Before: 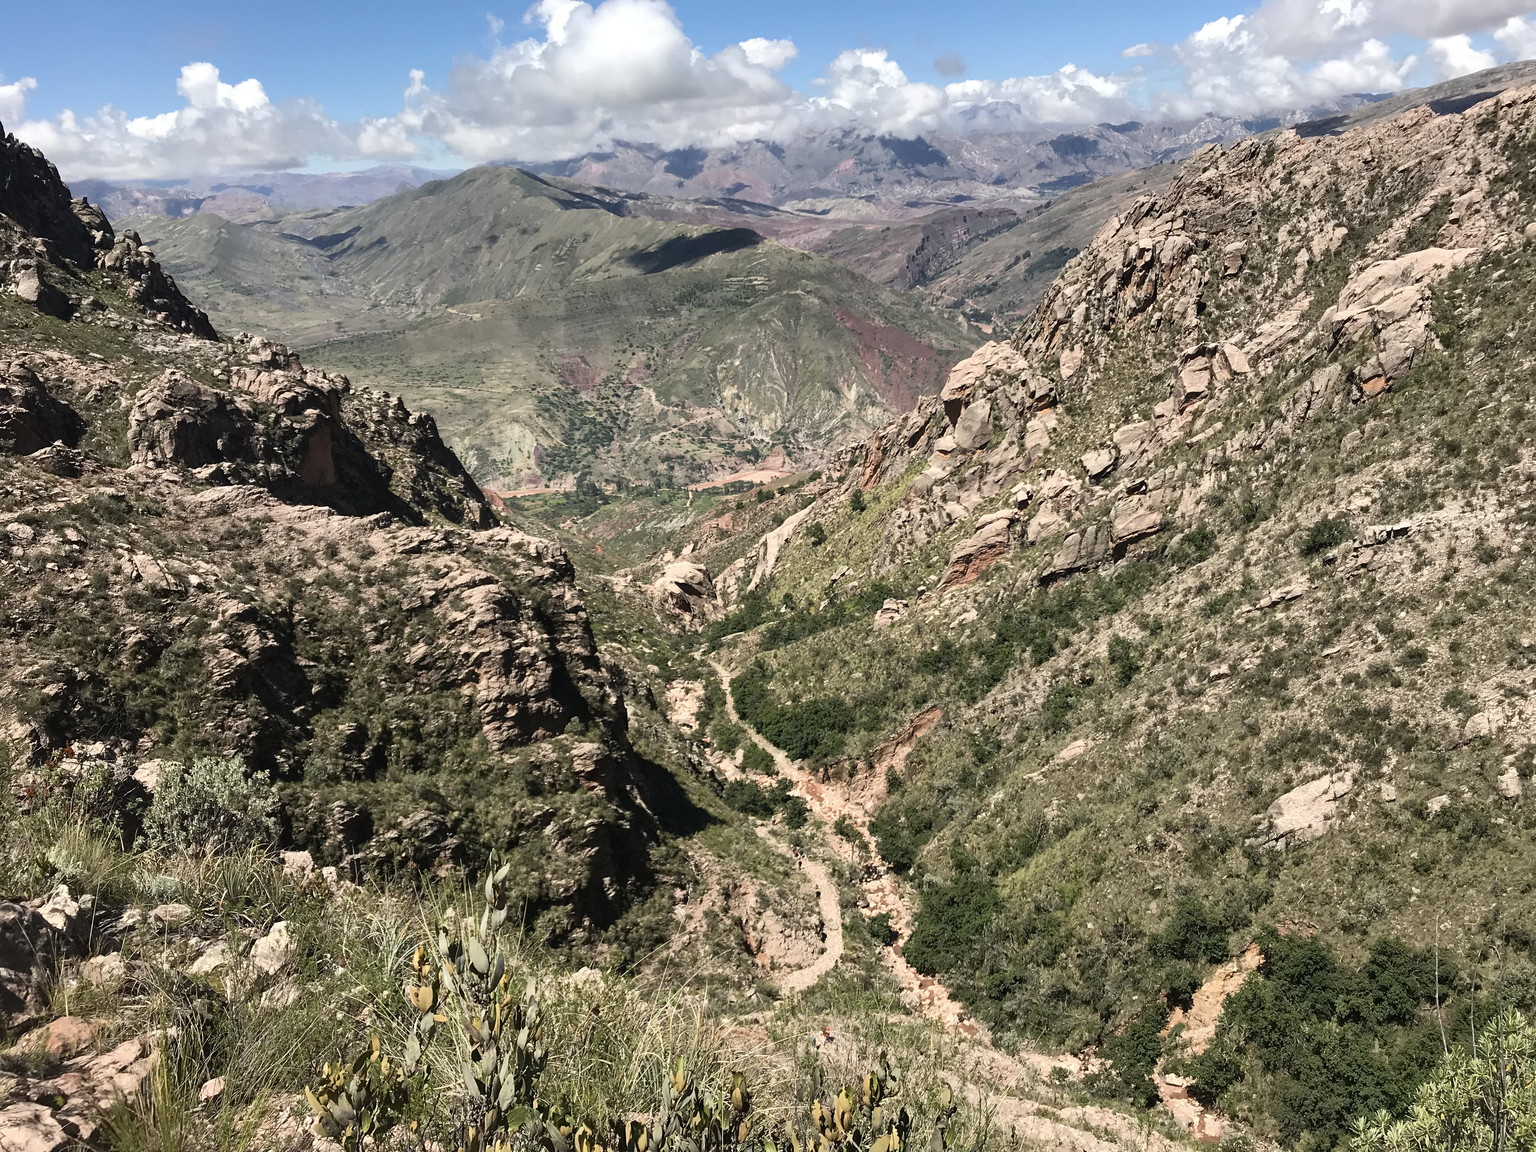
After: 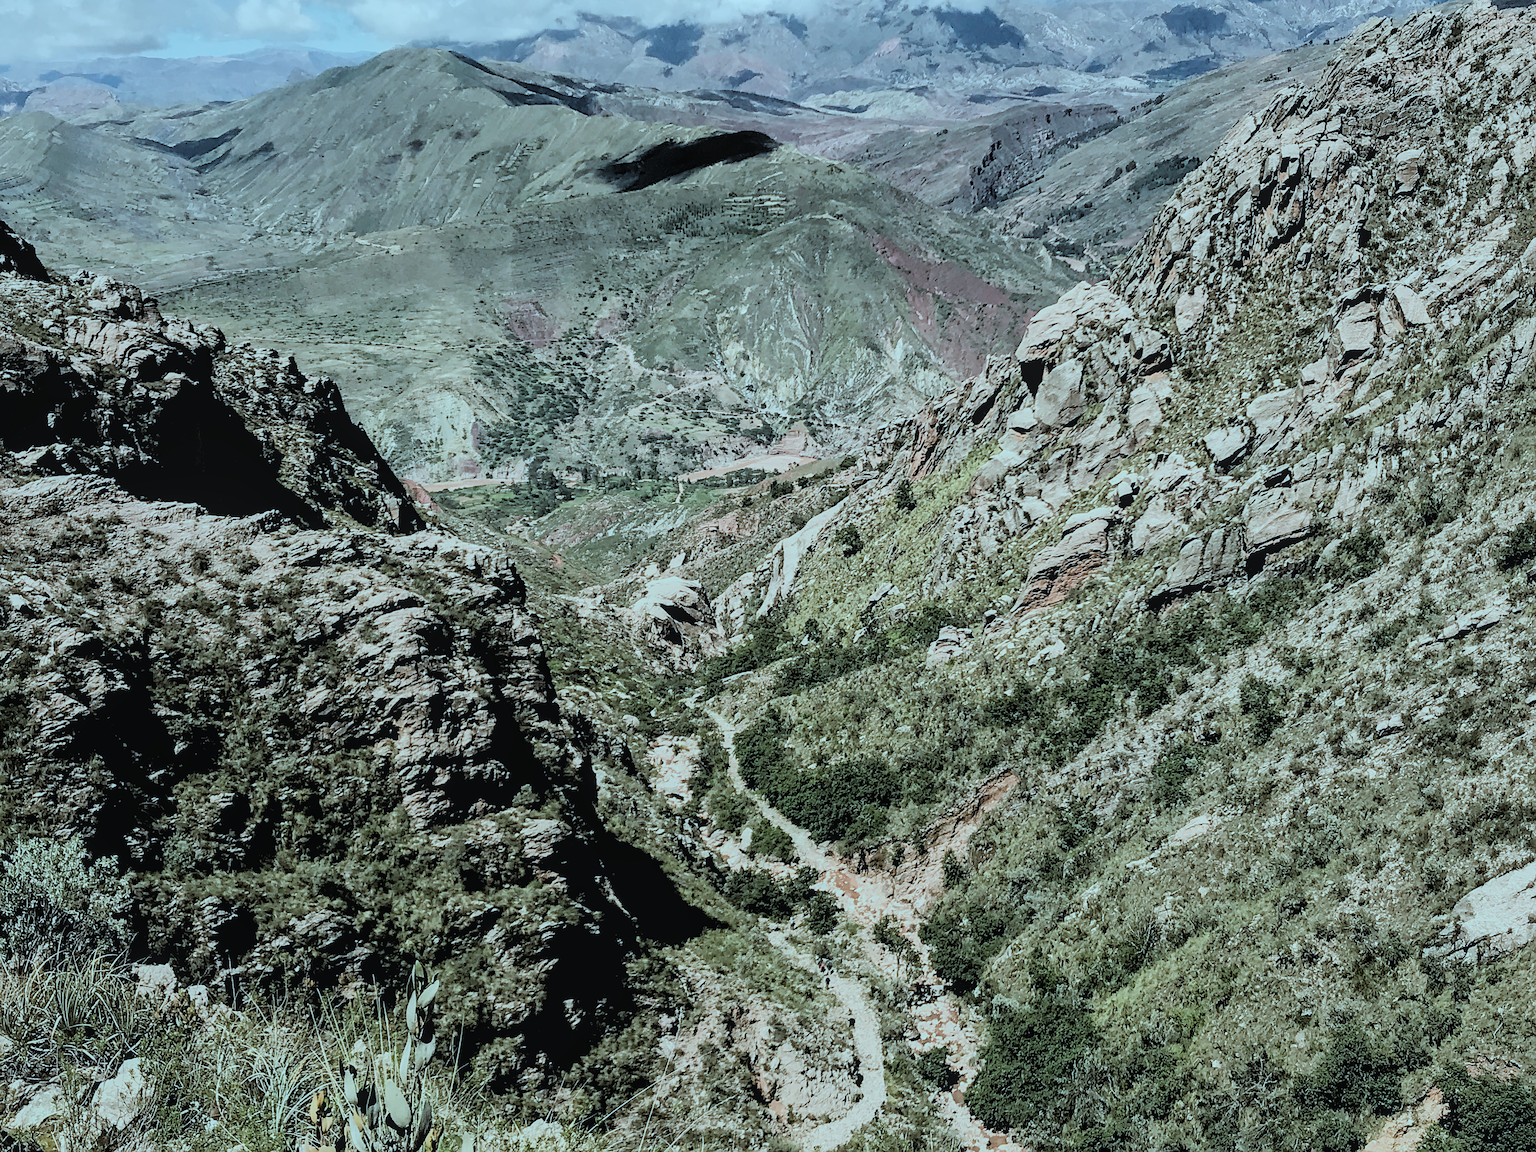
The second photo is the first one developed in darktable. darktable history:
rgb levels: levels [[0.034, 0.472, 0.904], [0, 0.5, 1], [0, 0.5, 1]]
crop and rotate: left 11.831%, top 11.346%, right 13.429%, bottom 13.899%
sharpen: on, module defaults
exposure: exposure 0.3 EV, compensate highlight preservation false
local contrast: detail 110%
filmic rgb: black relative exposure -7.65 EV, white relative exposure 4.56 EV, hardness 3.61
color correction: highlights a* -11.71, highlights b* -15.58
color balance: lift [1.004, 1.002, 1.002, 0.998], gamma [1, 1.007, 1.002, 0.993], gain [1, 0.977, 1.013, 1.023], contrast -3.64%
